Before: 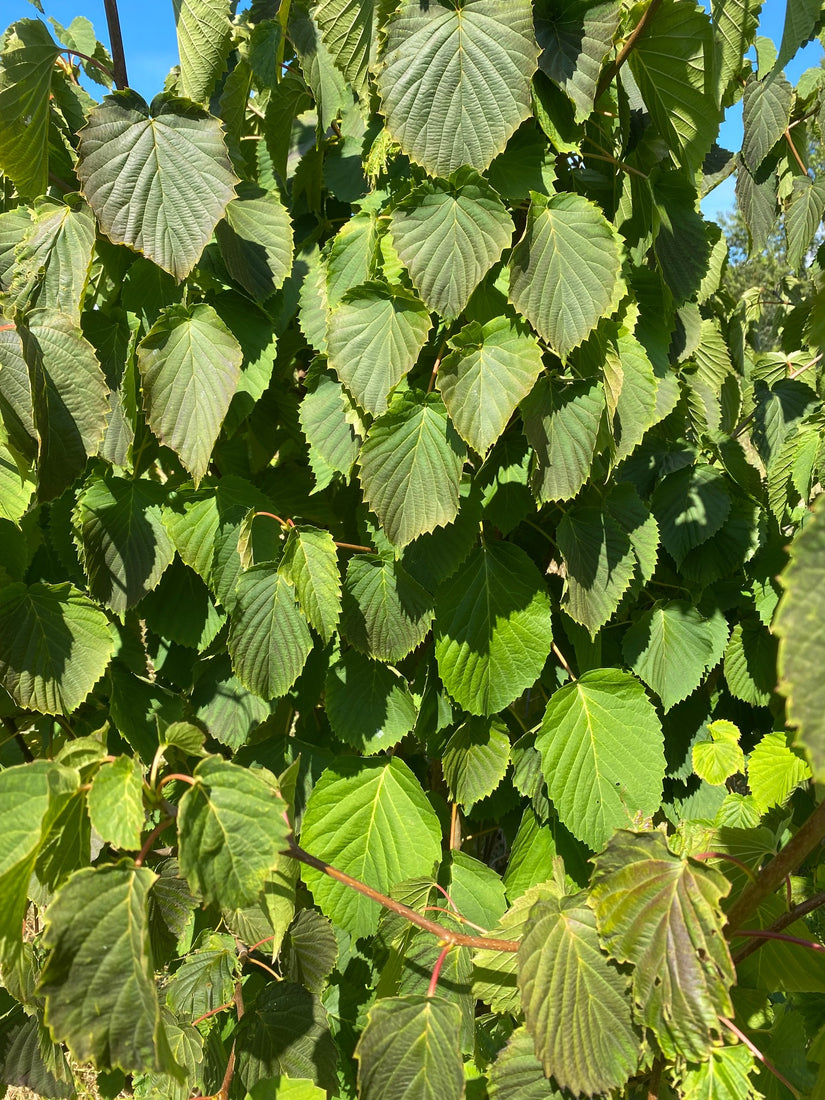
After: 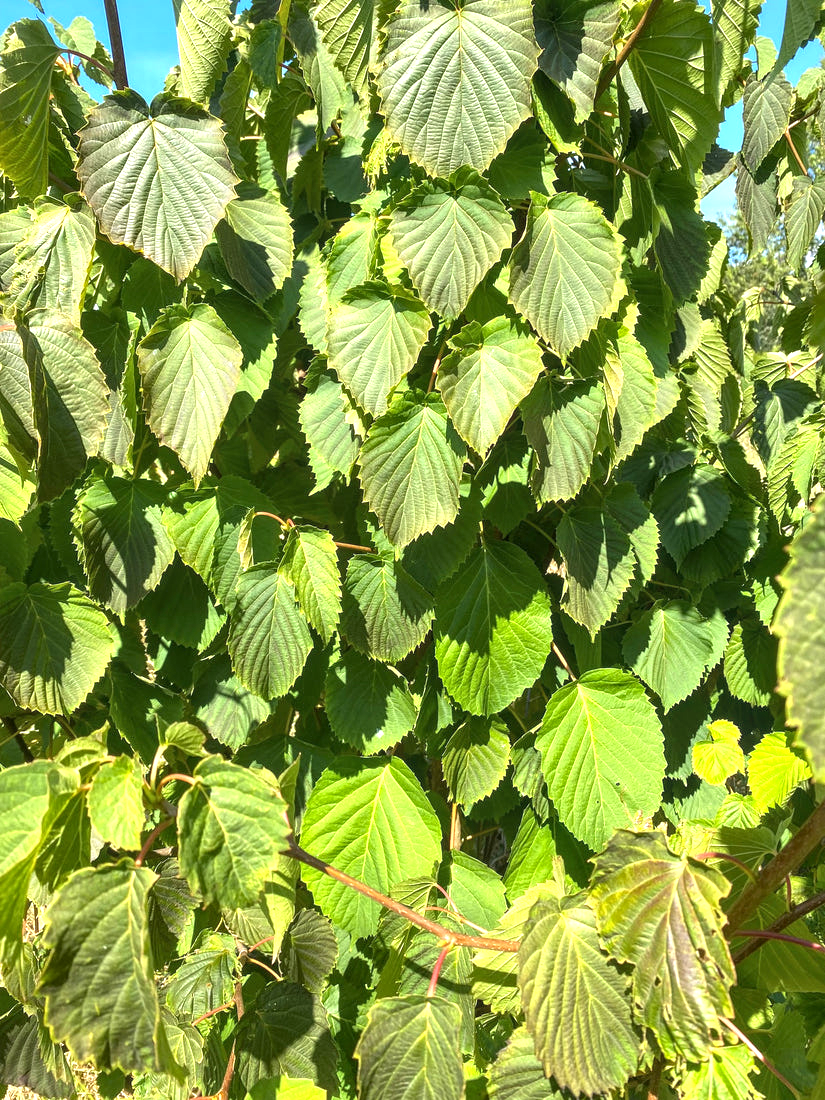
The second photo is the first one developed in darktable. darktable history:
local contrast: on, module defaults
exposure: exposure 0.771 EV, compensate highlight preservation false
